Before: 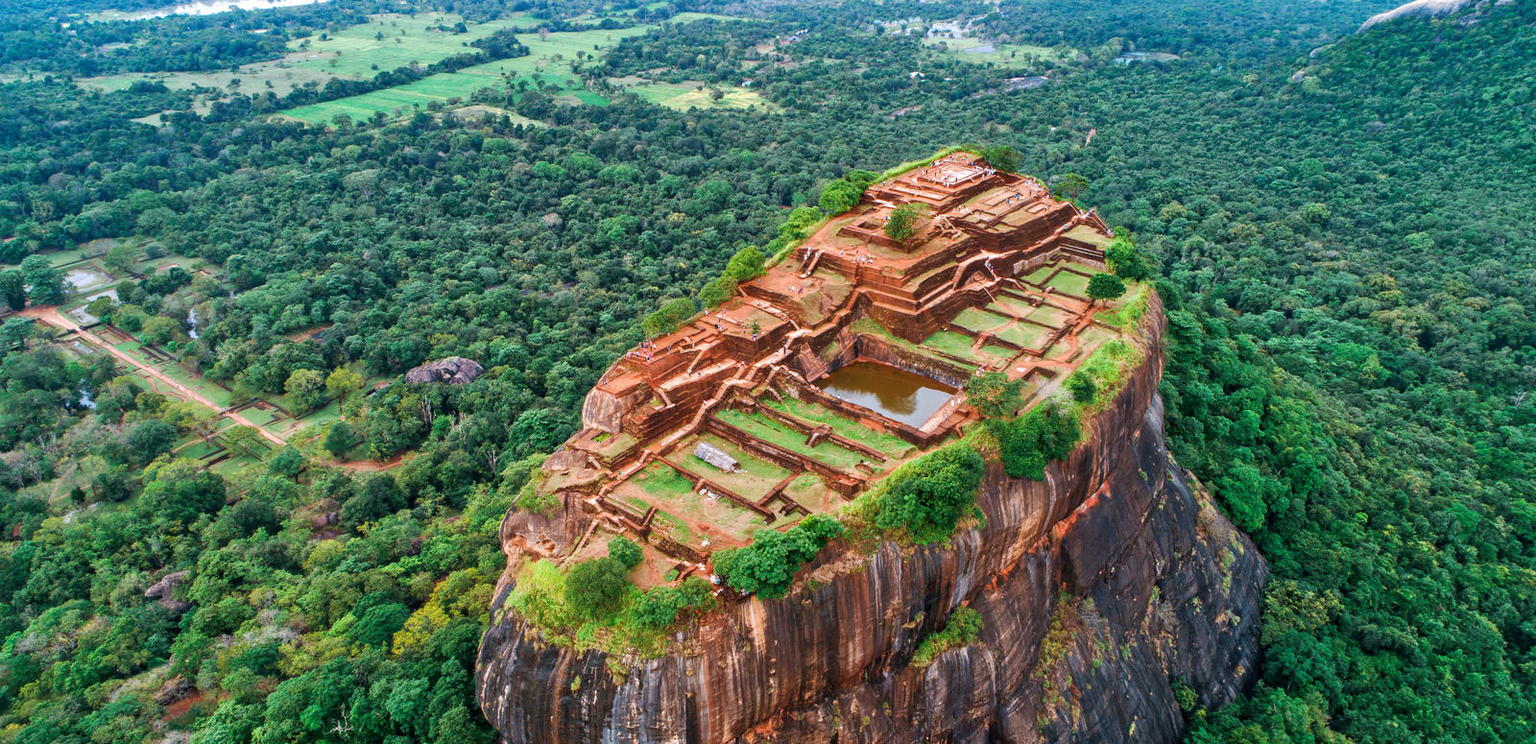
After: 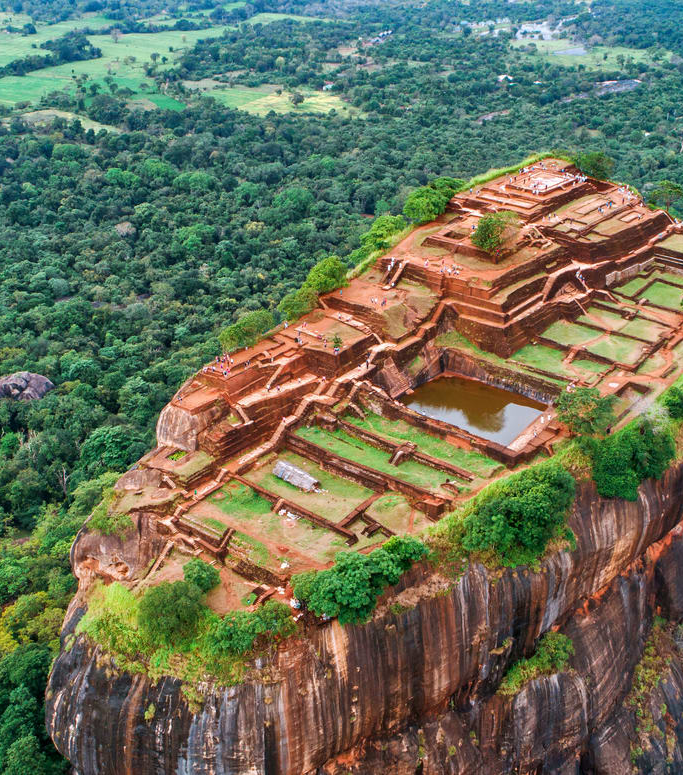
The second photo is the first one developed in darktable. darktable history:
crop: left 28.178%, right 29.125%
